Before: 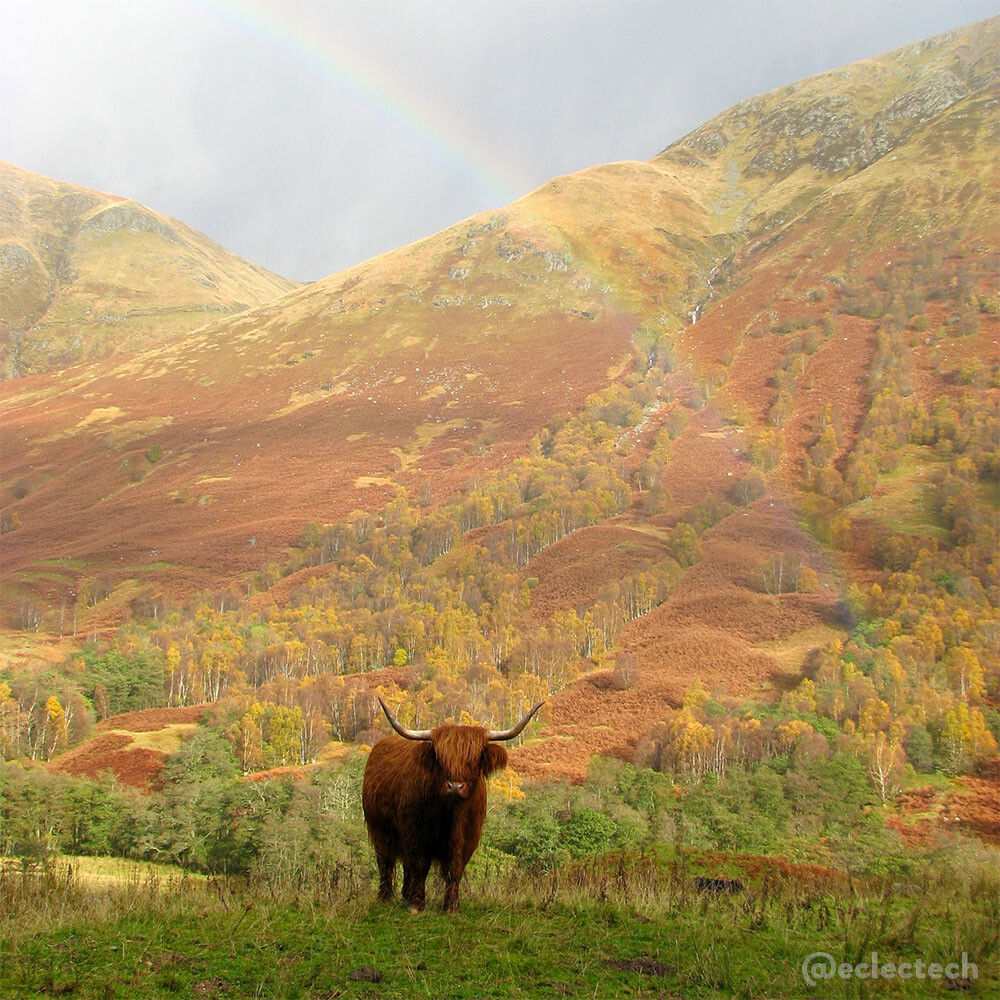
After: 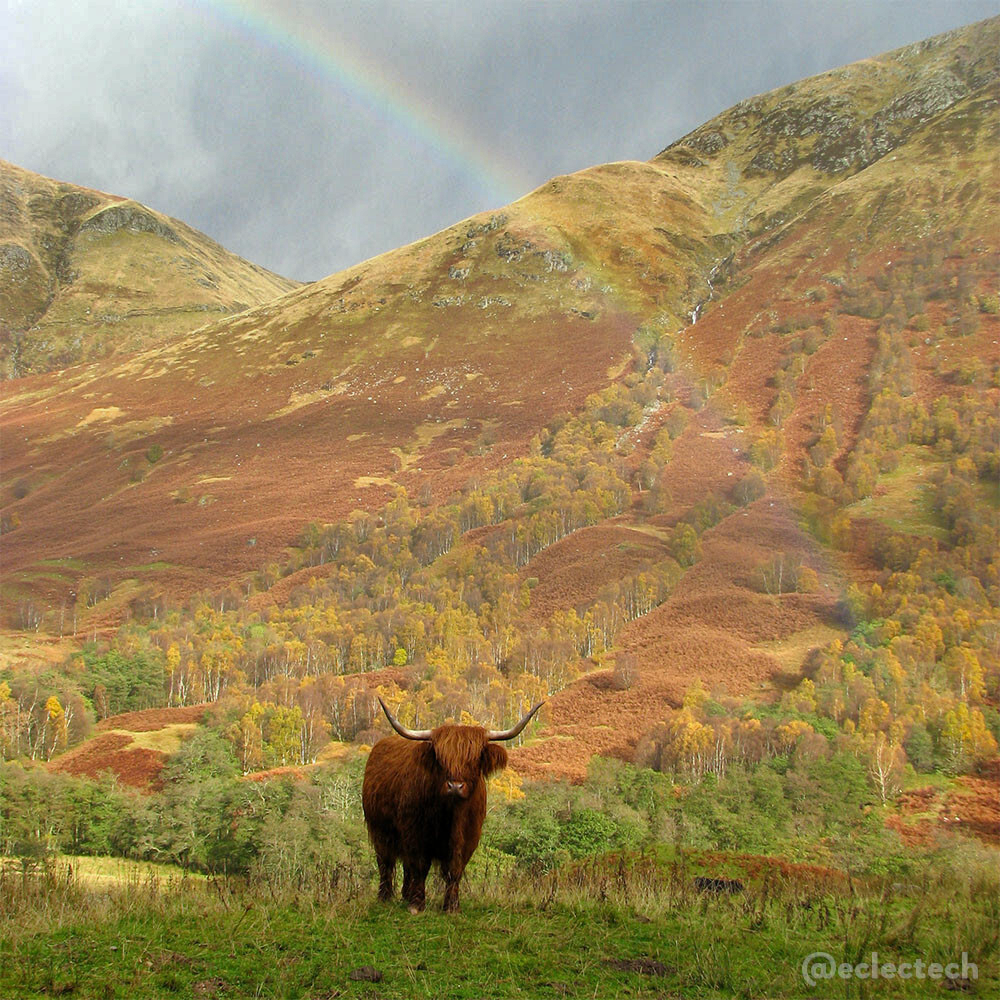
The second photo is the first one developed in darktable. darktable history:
shadows and highlights: white point adjustment 0.1, highlights -70, soften with gaussian
white balance: red 0.978, blue 0.999
